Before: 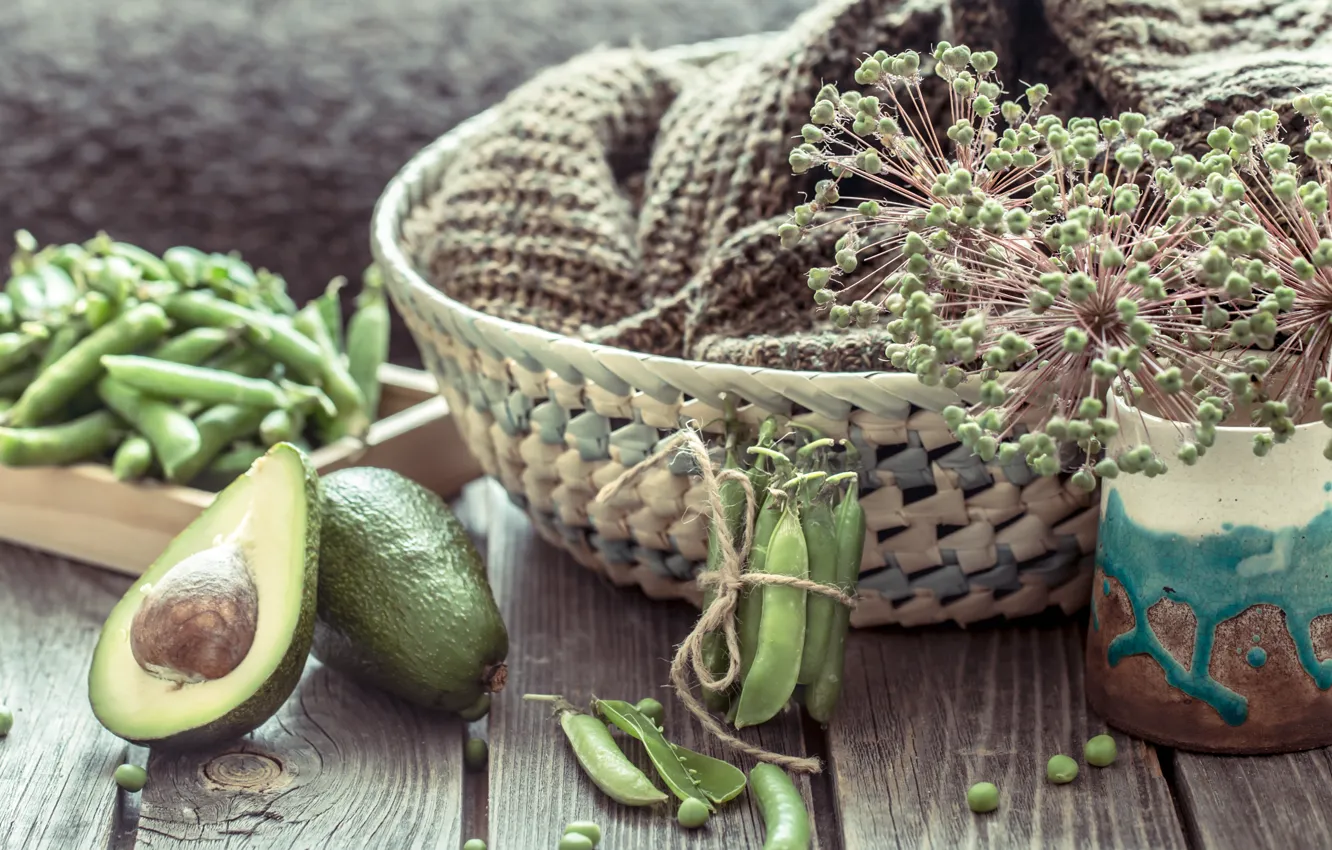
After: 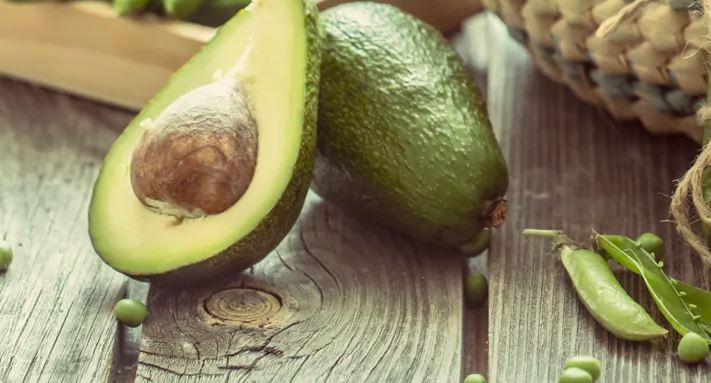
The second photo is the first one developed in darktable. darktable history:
color balance rgb: linear chroma grading › shadows -8%, linear chroma grading › global chroma 10%, perceptual saturation grading › global saturation 2%, perceptual saturation grading › highlights -2%, perceptual saturation grading › mid-tones 4%, perceptual saturation grading › shadows 8%, perceptual brilliance grading › global brilliance 2%, perceptual brilliance grading › highlights -4%, global vibrance 16%, saturation formula JzAzBz (2021)
crop and rotate: top 54.778%, right 46.61%, bottom 0.159%
color balance: lift [1.005, 1.002, 0.998, 0.998], gamma [1, 1.021, 1.02, 0.979], gain [0.923, 1.066, 1.056, 0.934]
